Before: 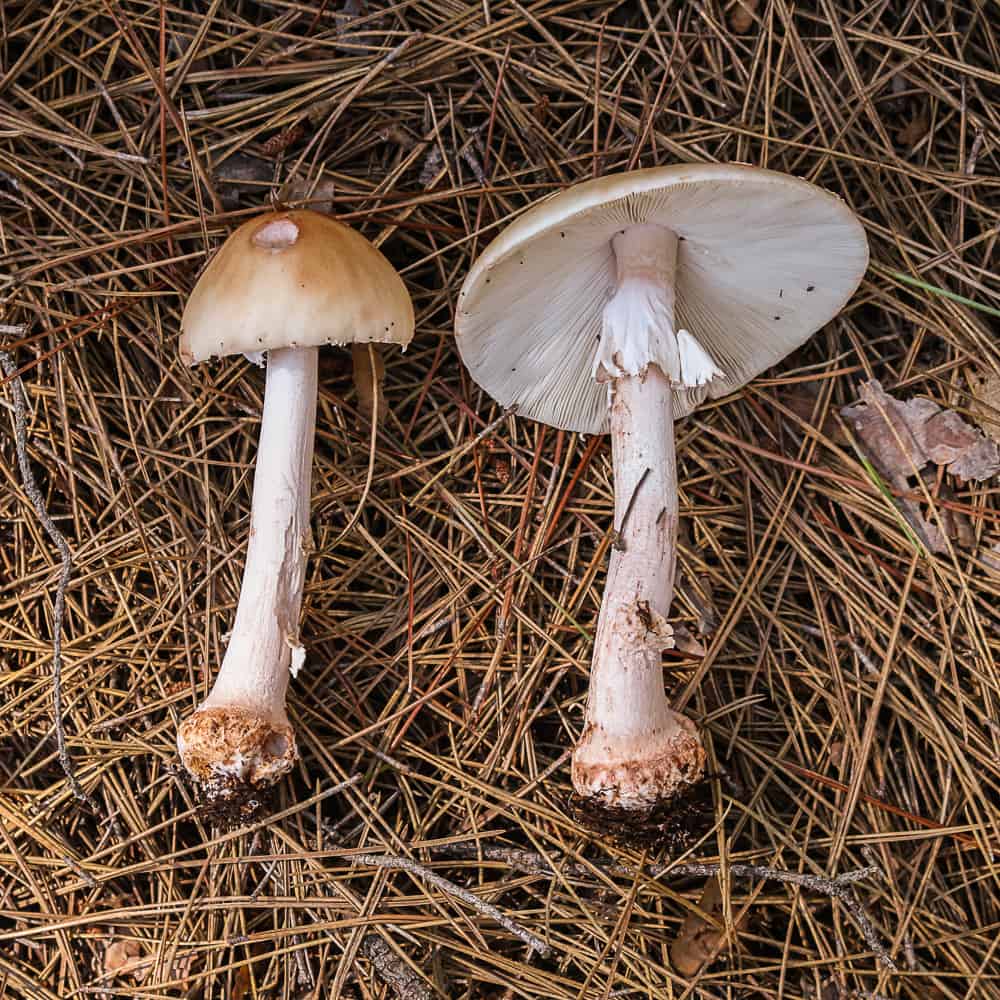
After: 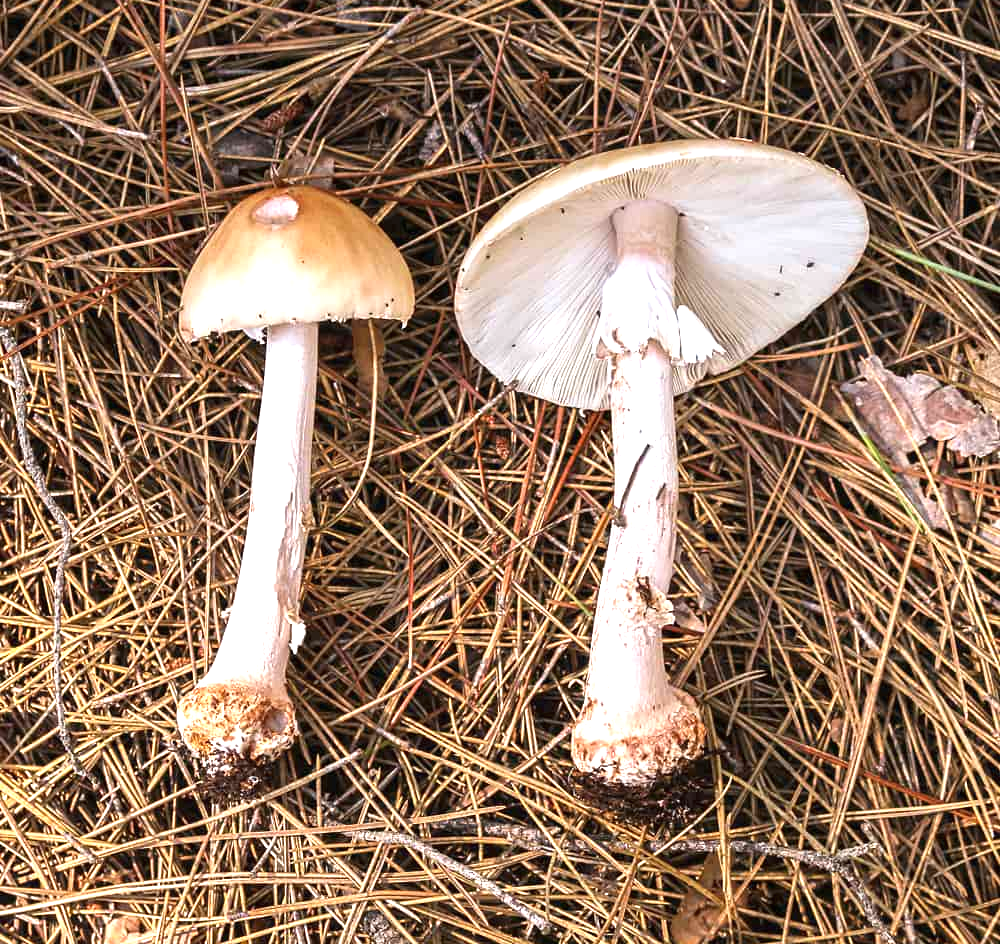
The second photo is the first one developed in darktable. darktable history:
crop and rotate: top 2.428%, bottom 3.079%
exposure: black level correction 0, exposure 1.096 EV, compensate highlight preservation false
